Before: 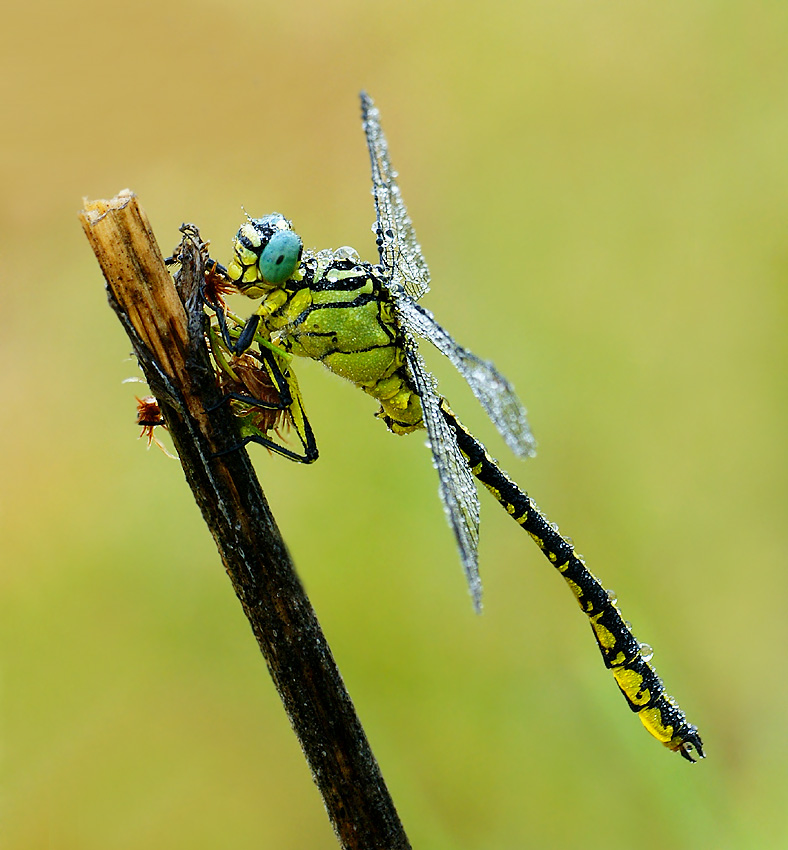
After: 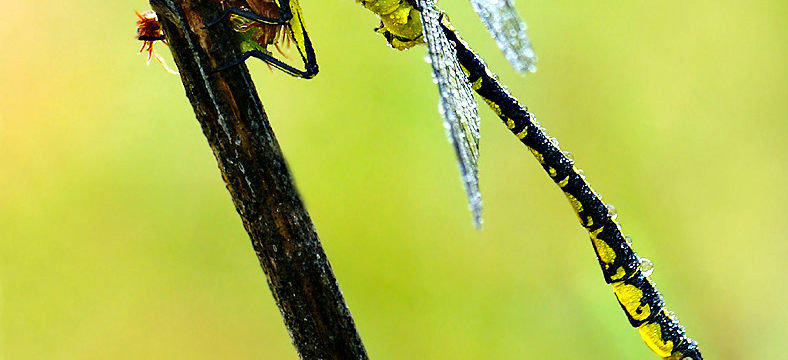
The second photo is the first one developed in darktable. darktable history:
haze removal: compatibility mode true, adaptive false
crop: top 45.366%, bottom 12.253%
local contrast: mode bilateral grid, contrast 16, coarseness 36, detail 105%, midtone range 0.2
exposure: black level correction 0, exposure 0.593 EV, compensate highlight preservation false
